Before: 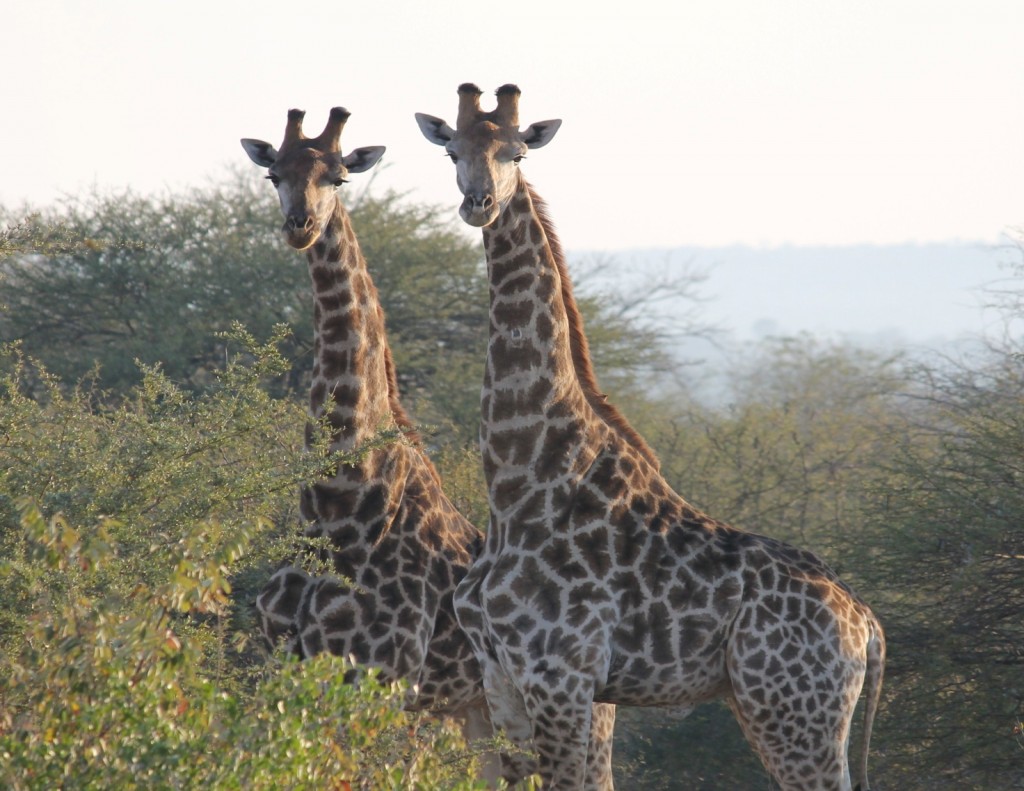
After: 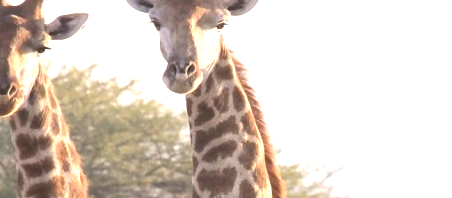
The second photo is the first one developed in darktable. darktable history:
crop: left 29.101%, top 16.861%, right 26.677%, bottom 57.803%
color correction: highlights a* 6.78, highlights b* 7.56, shadows a* 5.9, shadows b* 7.21, saturation 0.92
exposure: black level correction 0, exposure 1.2 EV, compensate highlight preservation false
